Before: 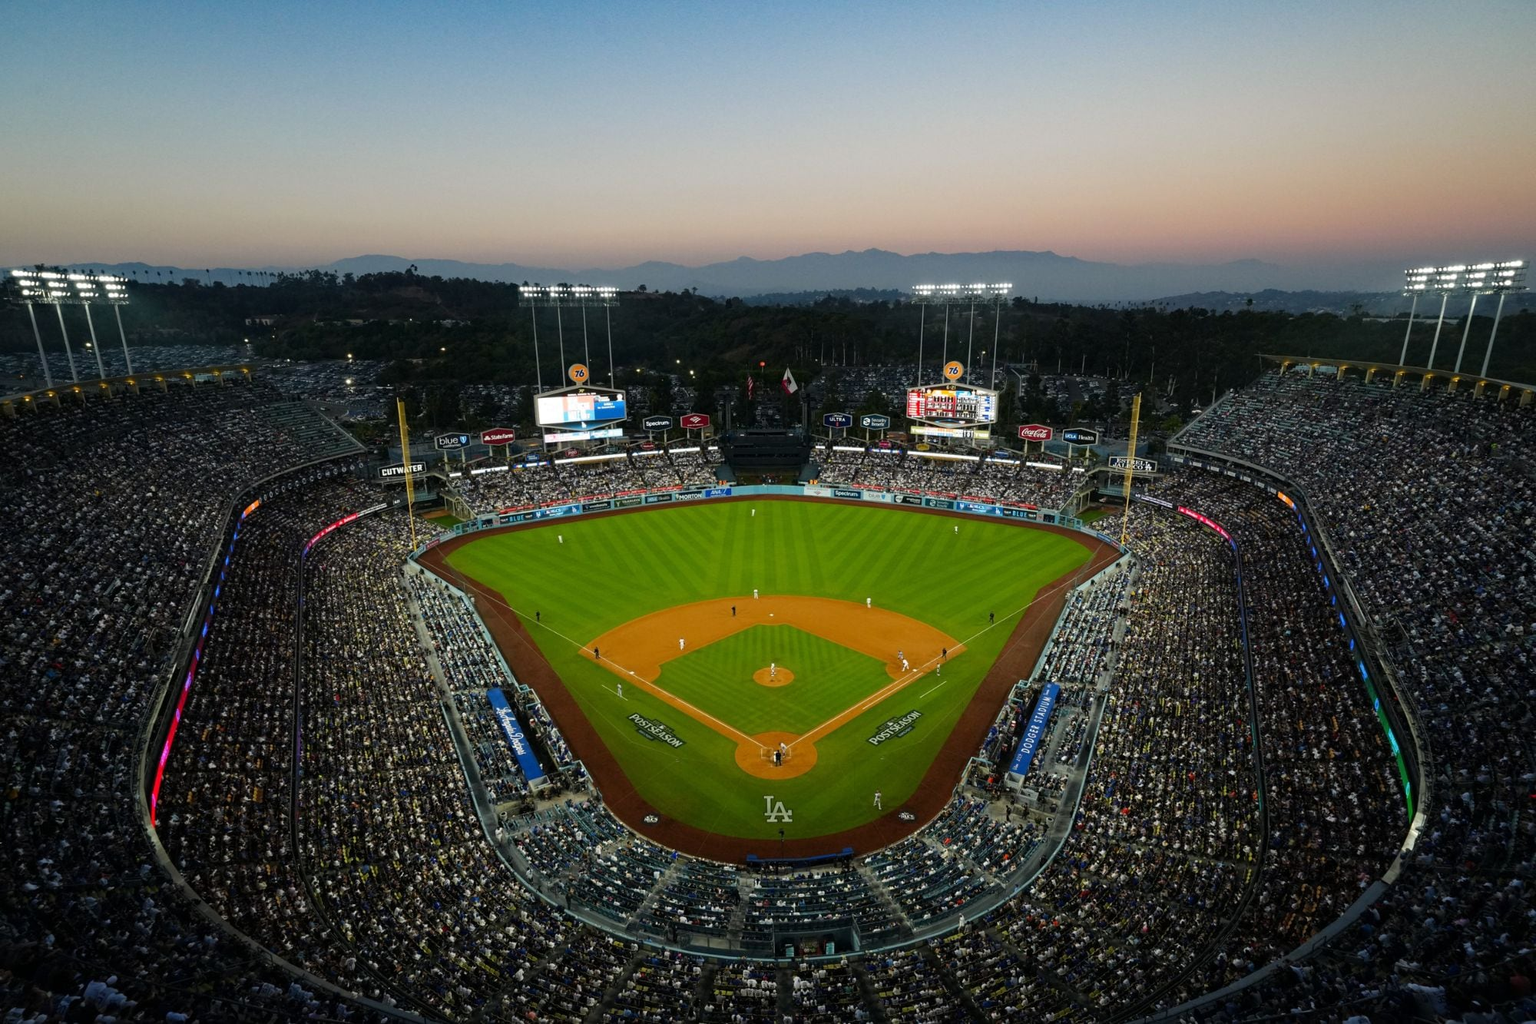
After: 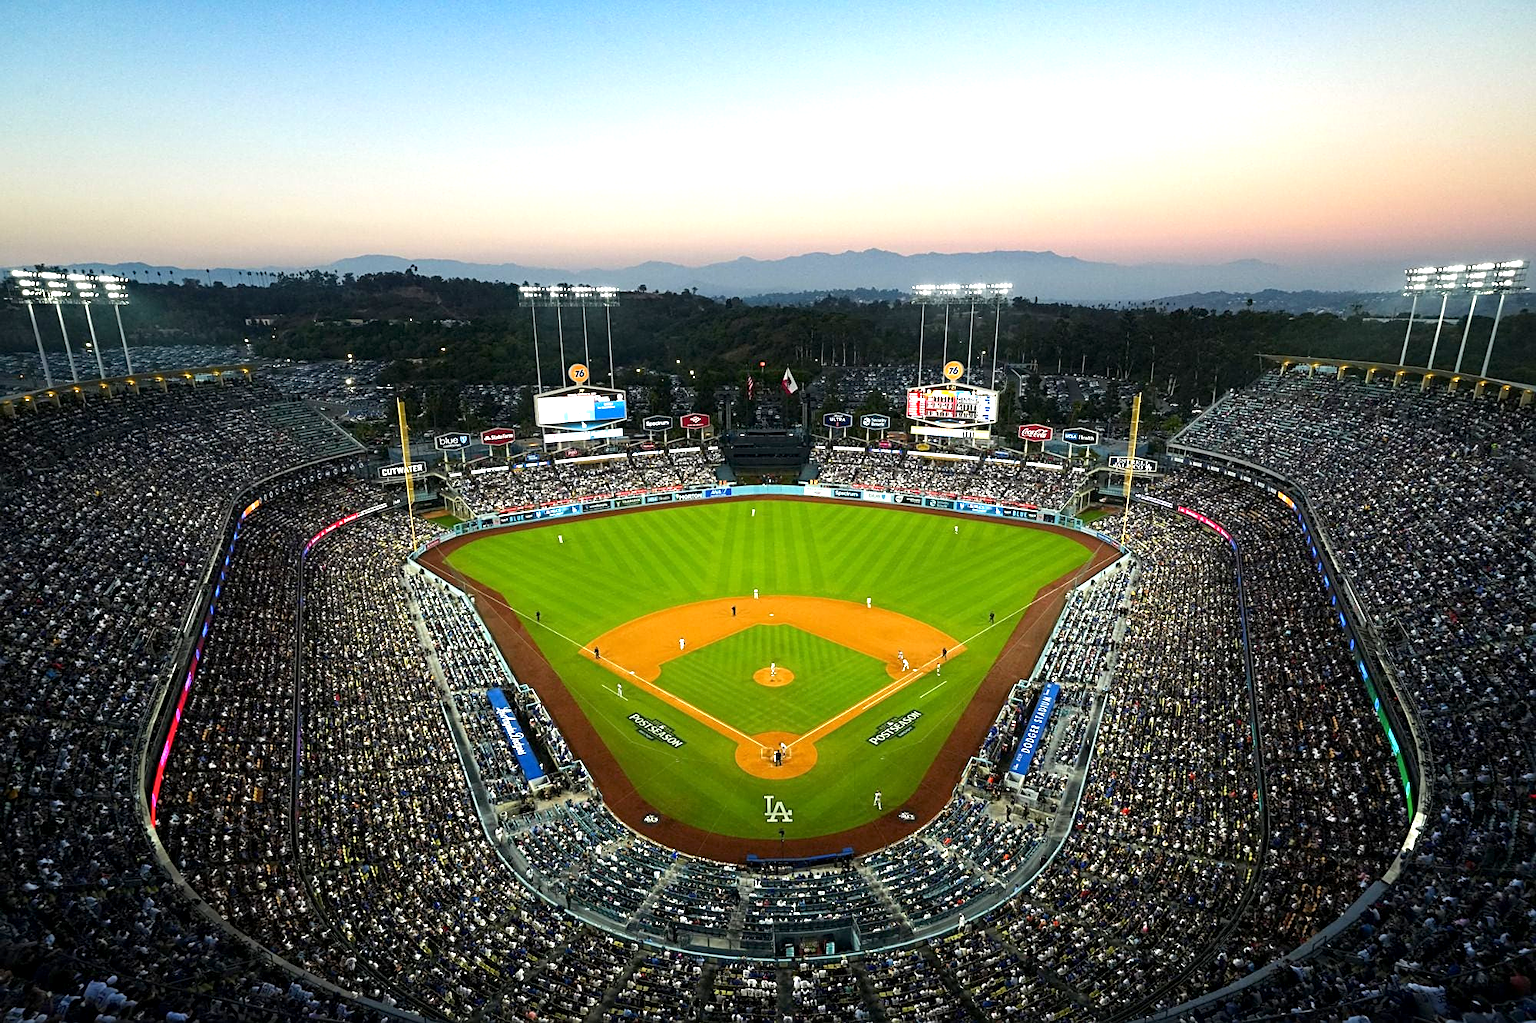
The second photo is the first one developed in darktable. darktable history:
exposure: black level correction 0.001, exposure 1.129 EV, compensate exposure bias true, compensate highlight preservation false
sharpen: on, module defaults
white balance: emerald 1
